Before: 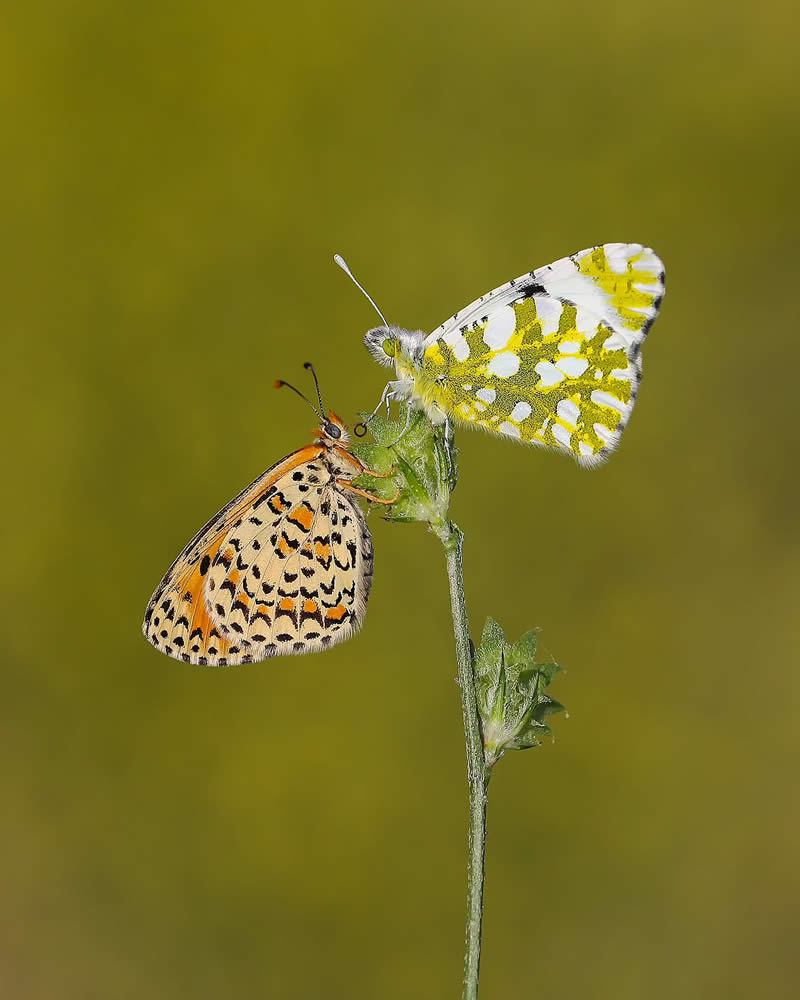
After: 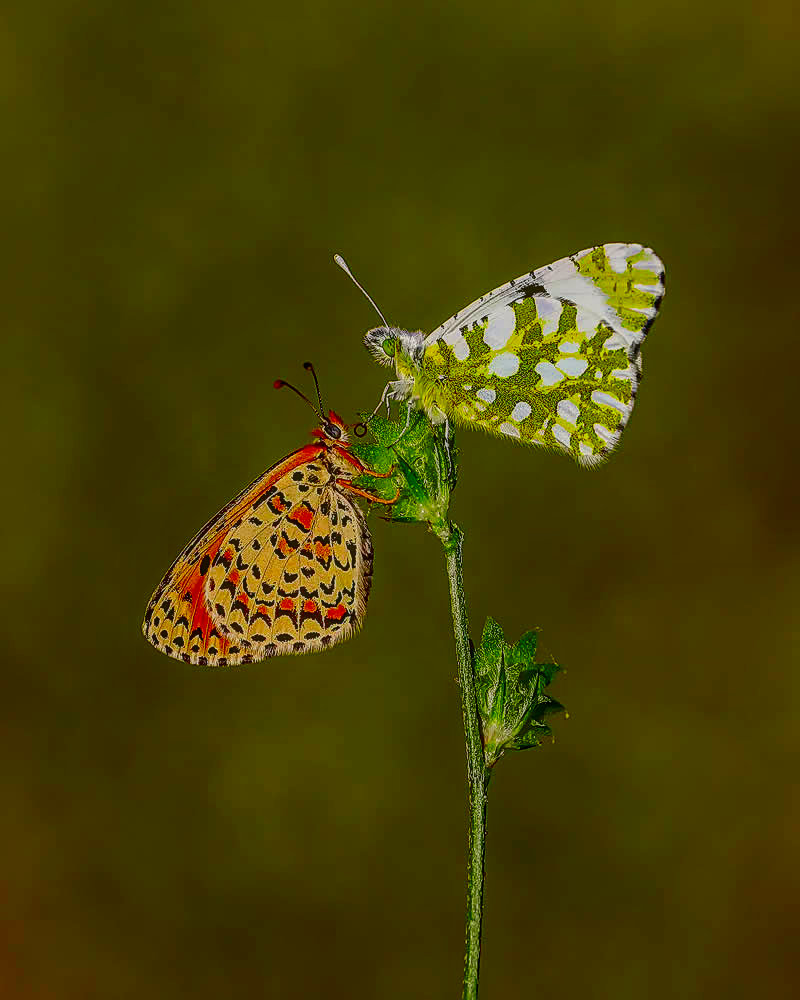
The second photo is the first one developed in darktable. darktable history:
sharpen: on, module defaults
color balance rgb: perceptual saturation grading › global saturation 19.378%, global vibrance 14.684%
local contrast: highlights 5%, shadows 4%, detail 133%
haze removal: strength -0.064, compatibility mode true, adaptive false
exposure: black level correction 0.002, exposure 1 EV, compensate highlight preservation false
contrast brightness saturation: brightness -0.983, saturation 0.983
filmic rgb: black relative exposure -7.65 EV, white relative exposure 4.56 EV, hardness 3.61
